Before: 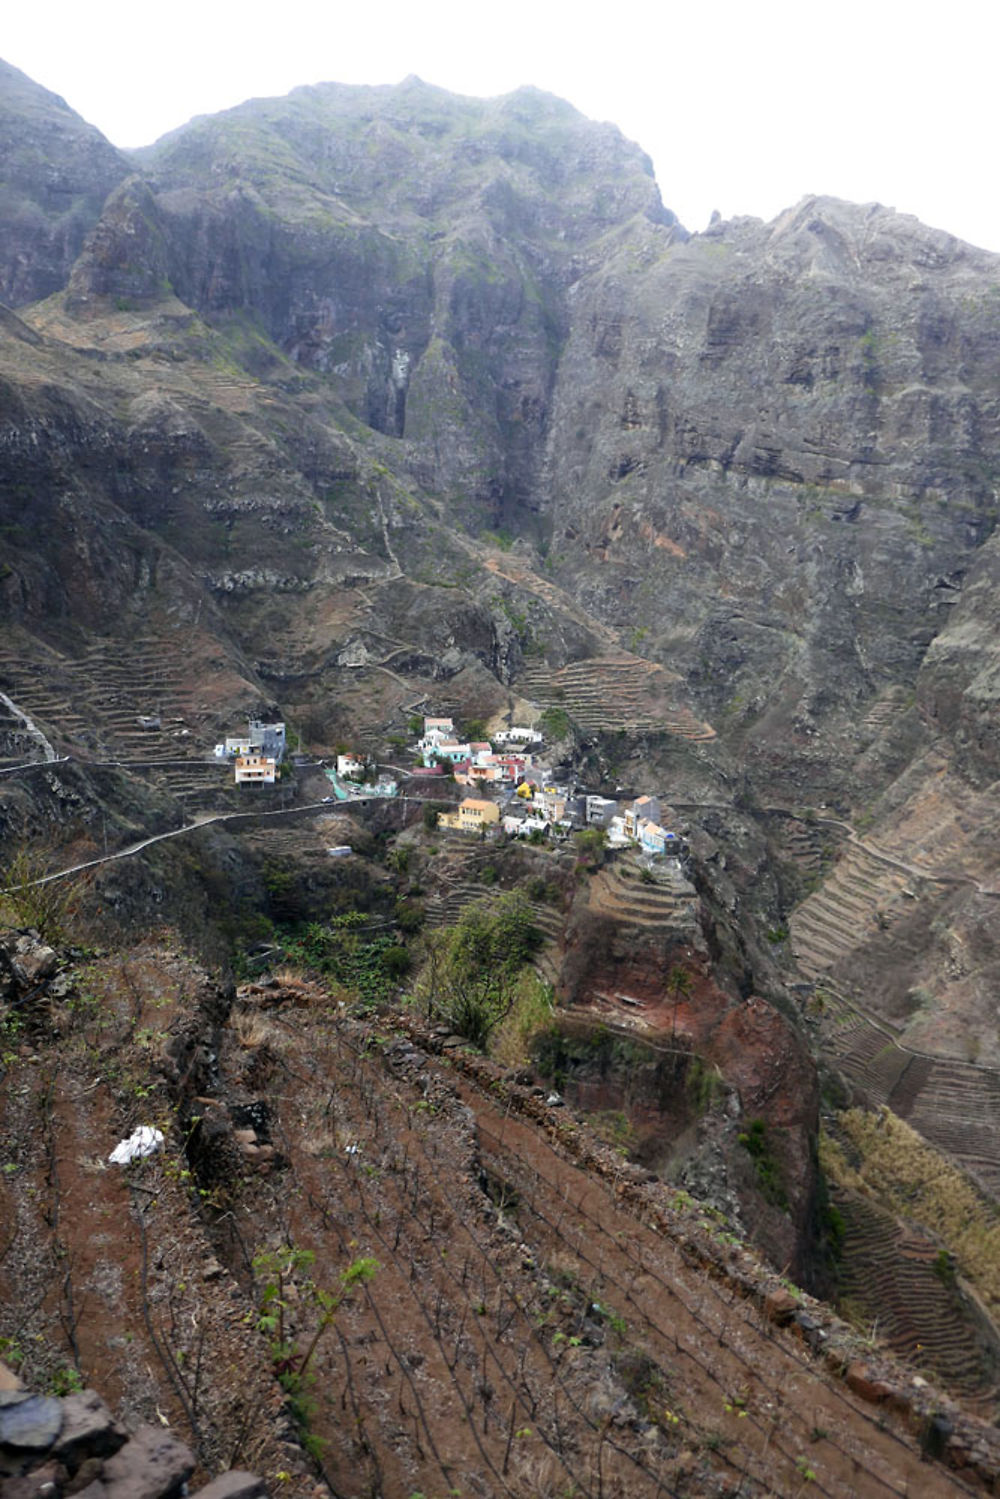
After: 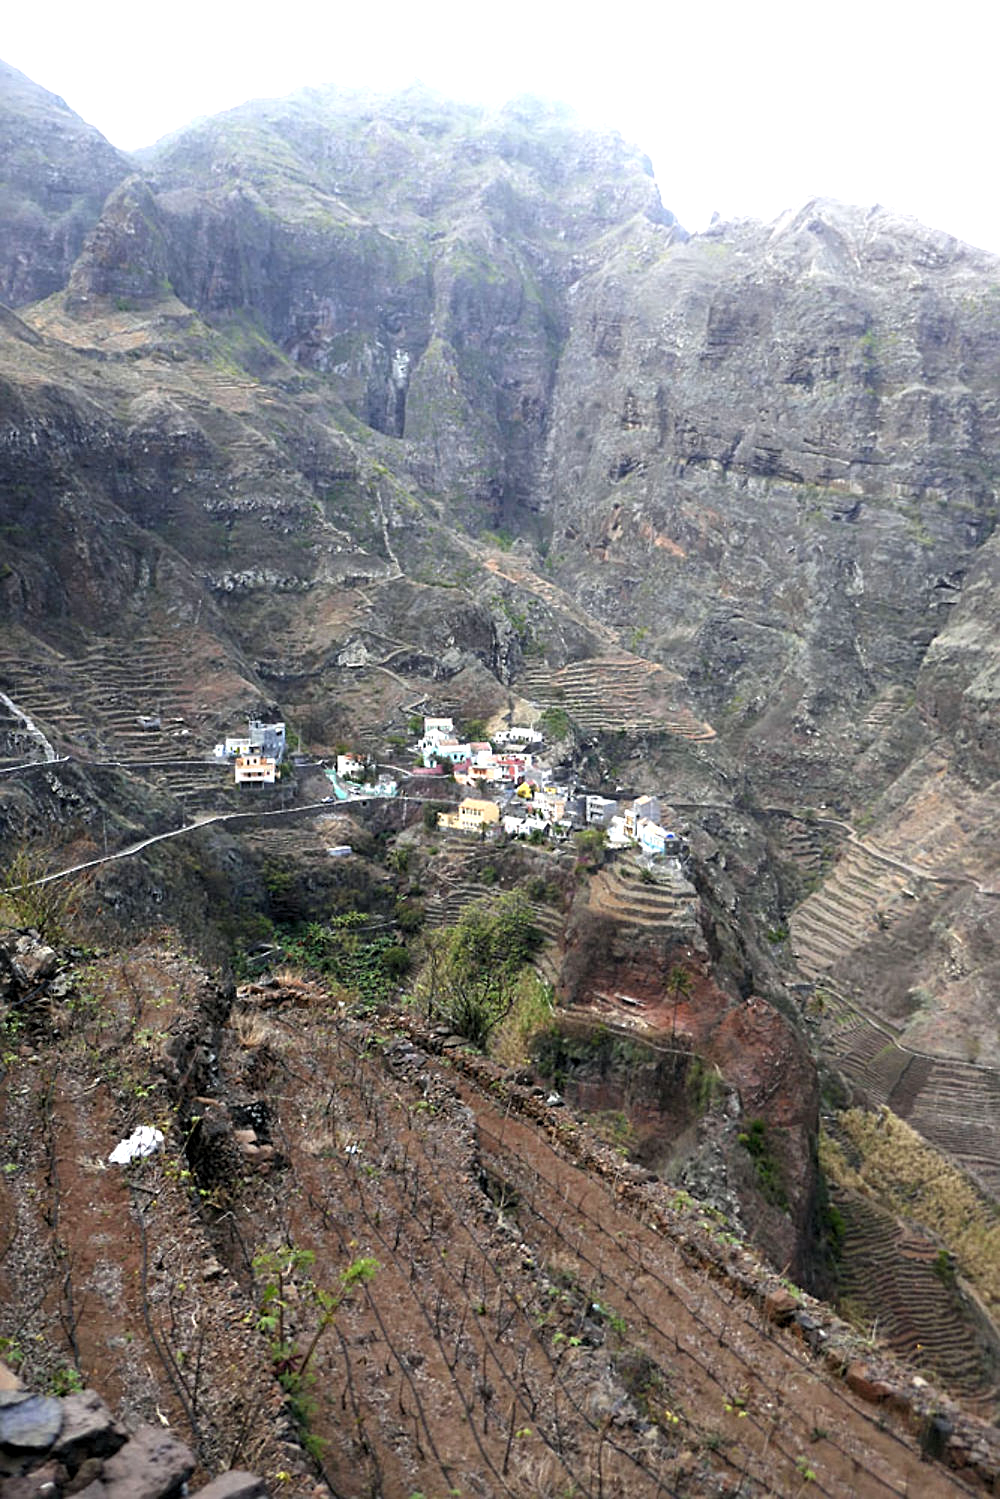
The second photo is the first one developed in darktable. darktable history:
exposure: exposure 0.609 EV, compensate highlight preservation false
levels: levels [0.016, 0.5, 0.996]
sharpen: radius 2.156, amount 0.389, threshold 0.161
contrast brightness saturation: saturation -0.054
